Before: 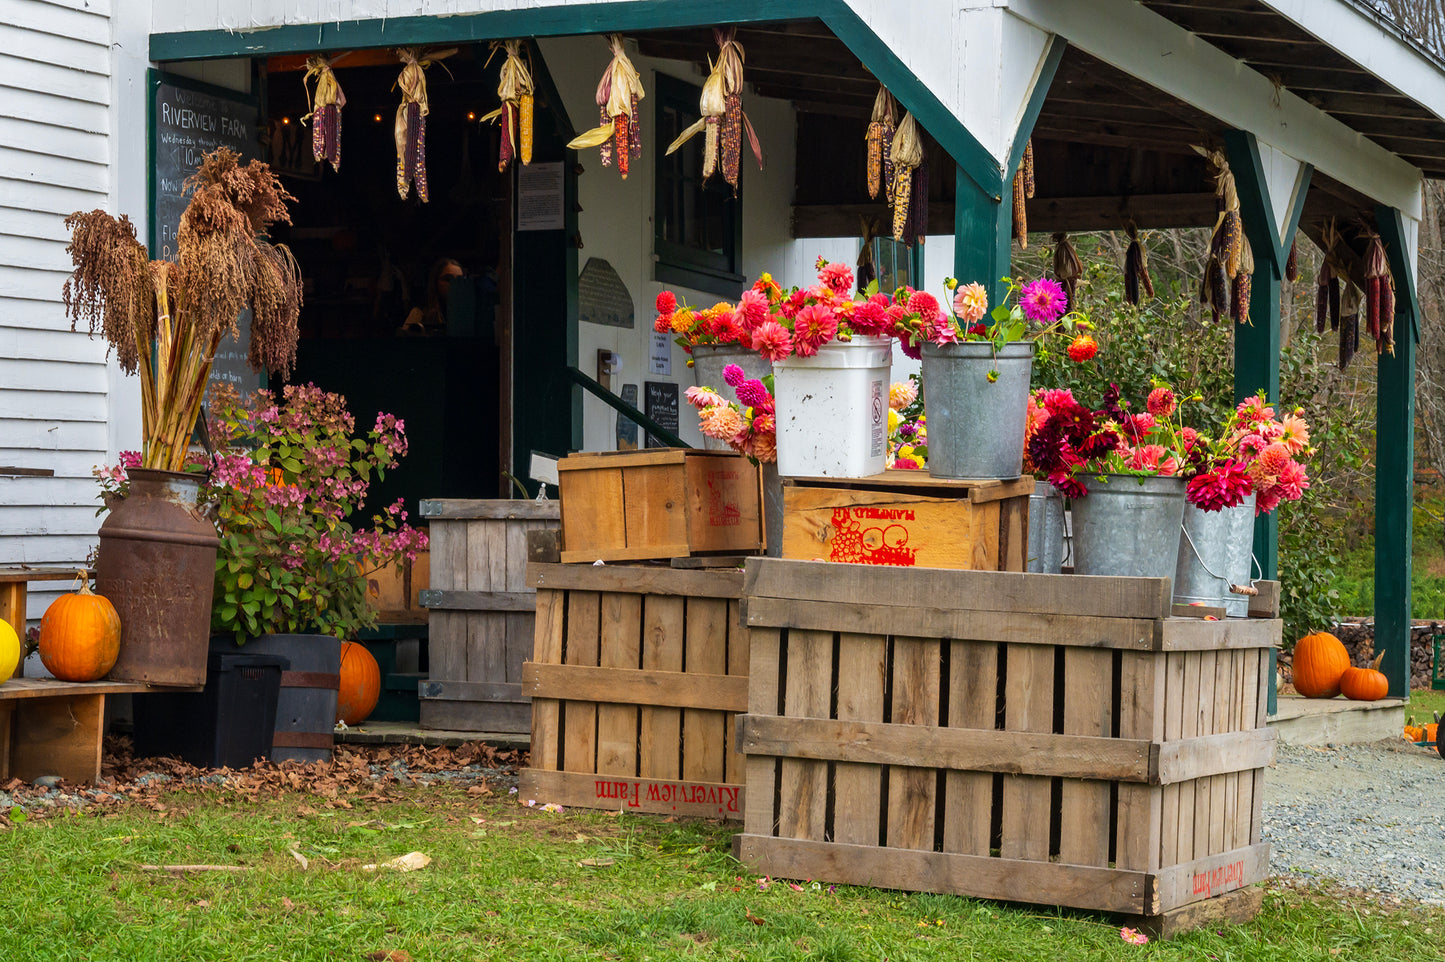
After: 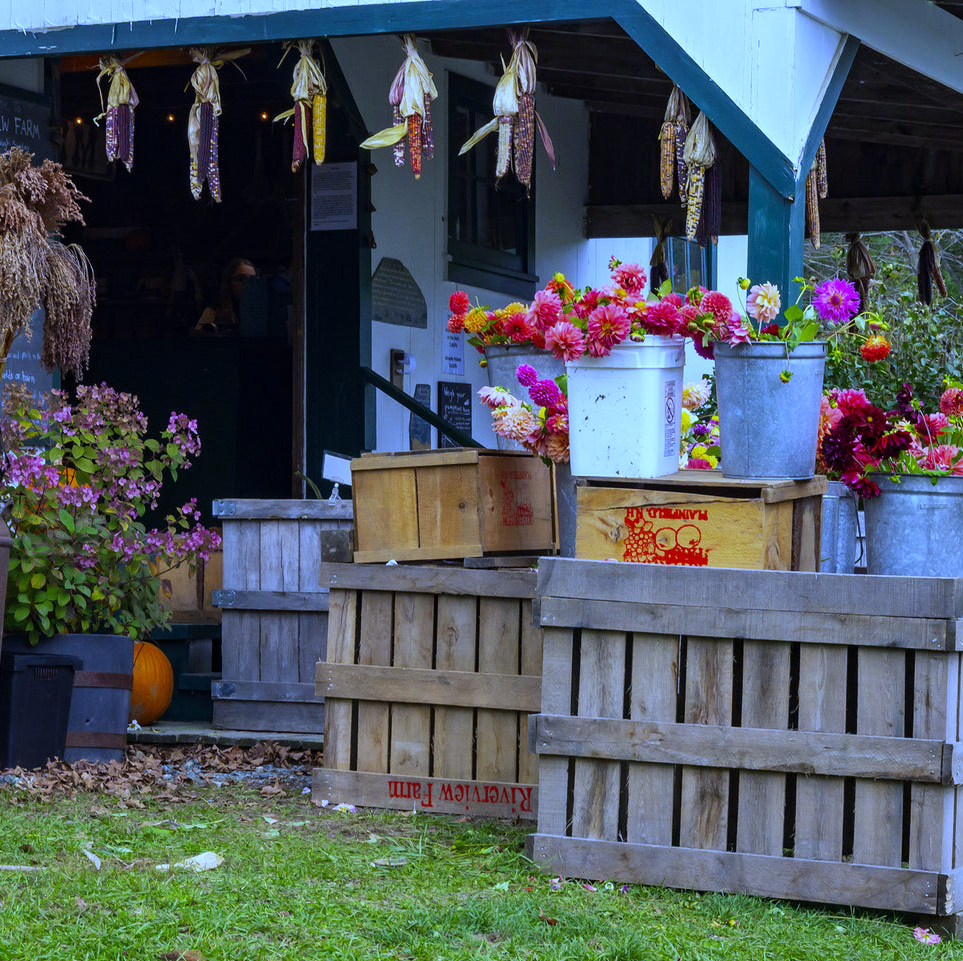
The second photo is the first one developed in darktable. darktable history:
crop and rotate: left 14.385%, right 18.948%
white balance: red 0.766, blue 1.537
